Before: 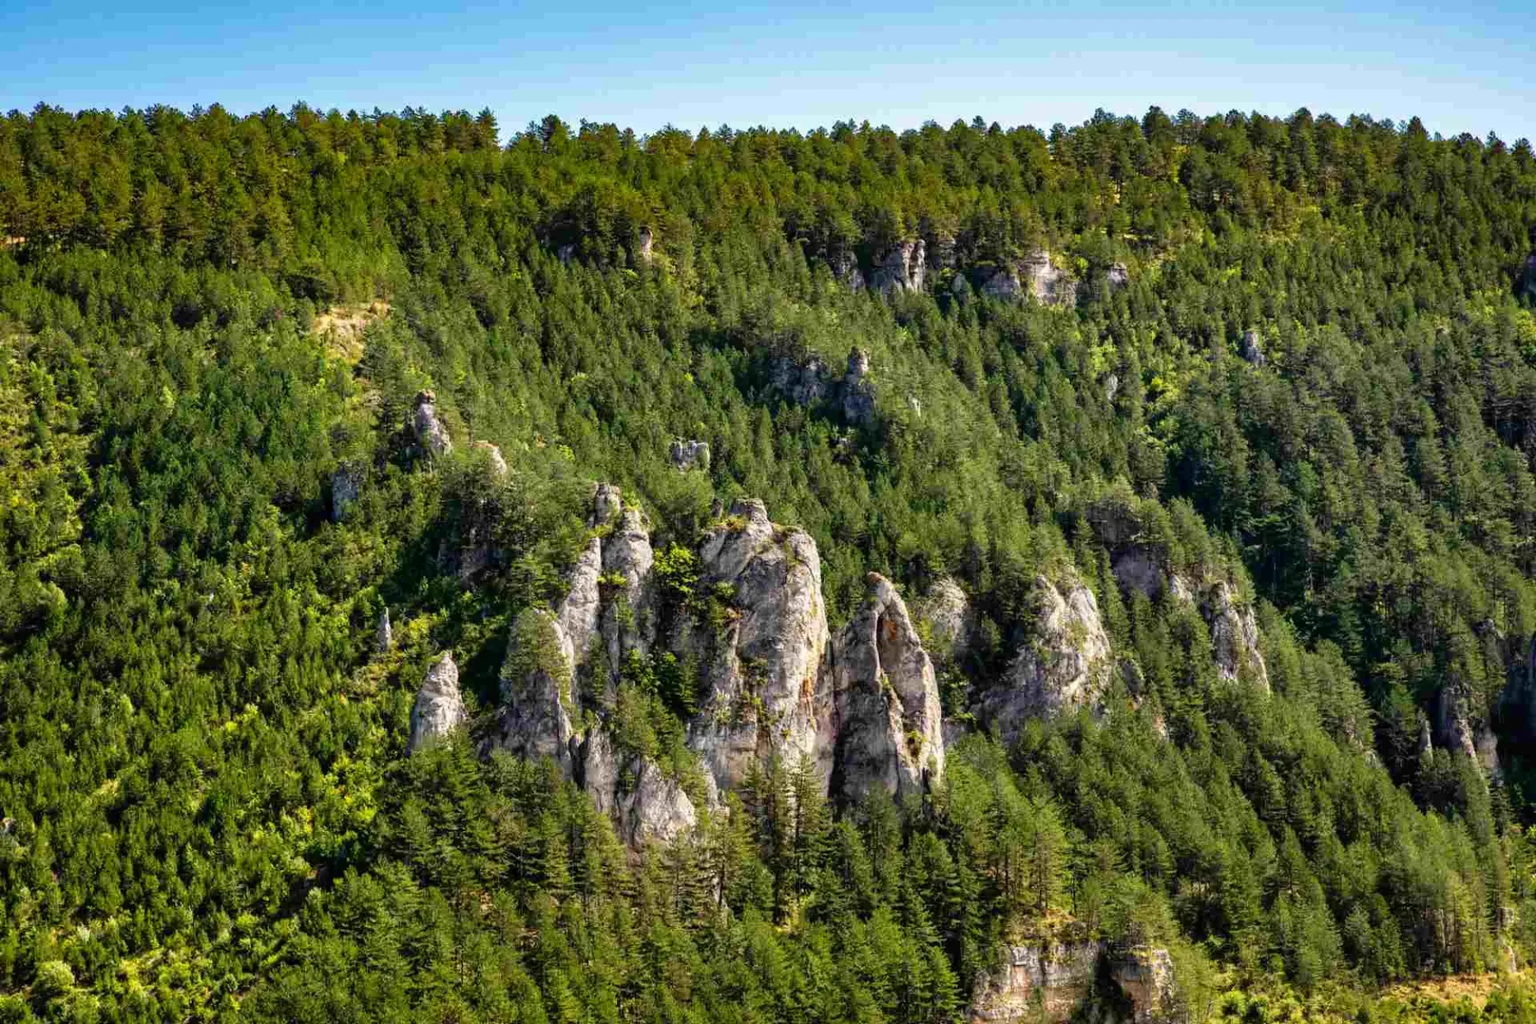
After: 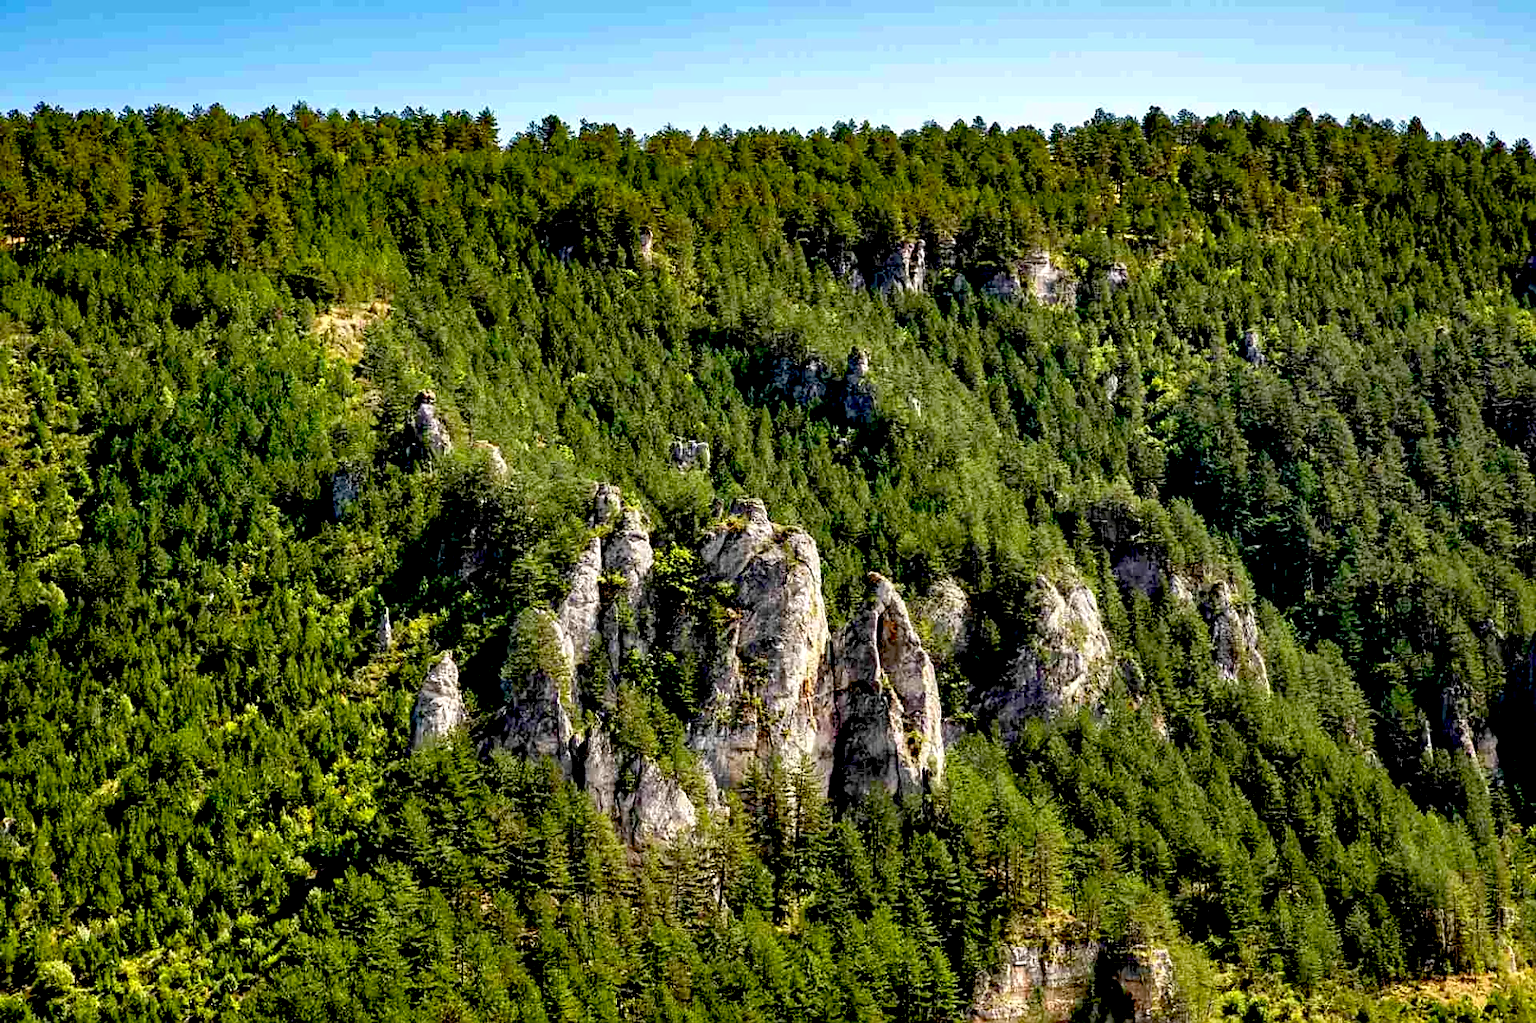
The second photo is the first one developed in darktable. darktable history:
exposure: black level correction 0.025, exposure 0.182 EV, compensate highlight preservation false
sharpen: on, module defaults
